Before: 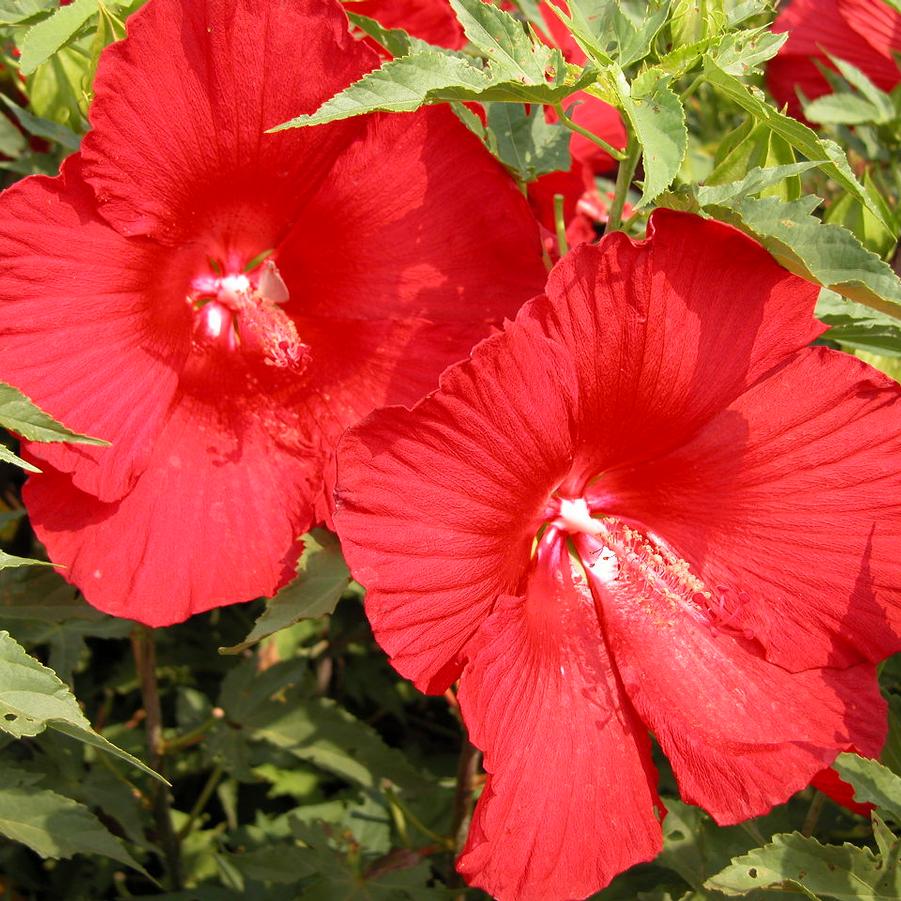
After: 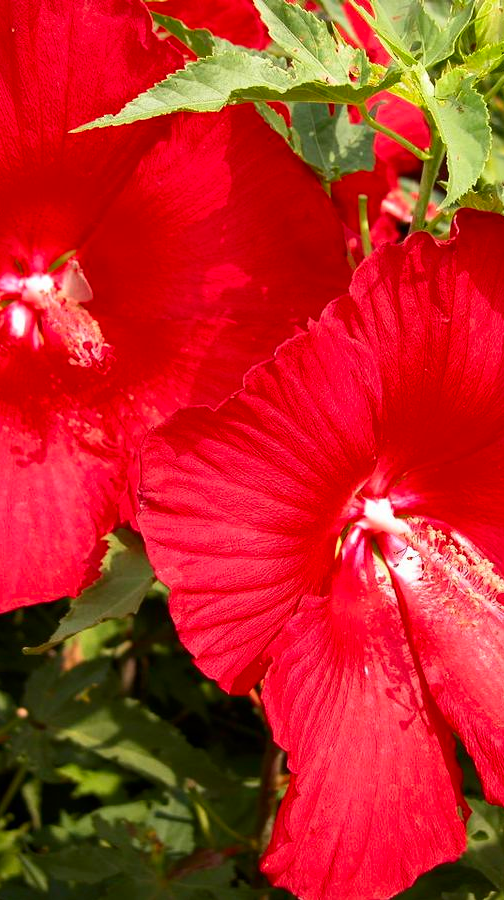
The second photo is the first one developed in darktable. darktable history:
crop: left 21.842%, right 22.123%, bottom 0.002%
contrast brightness saturation: contrast 0.131, brightness -0.06, saturation 0.151
